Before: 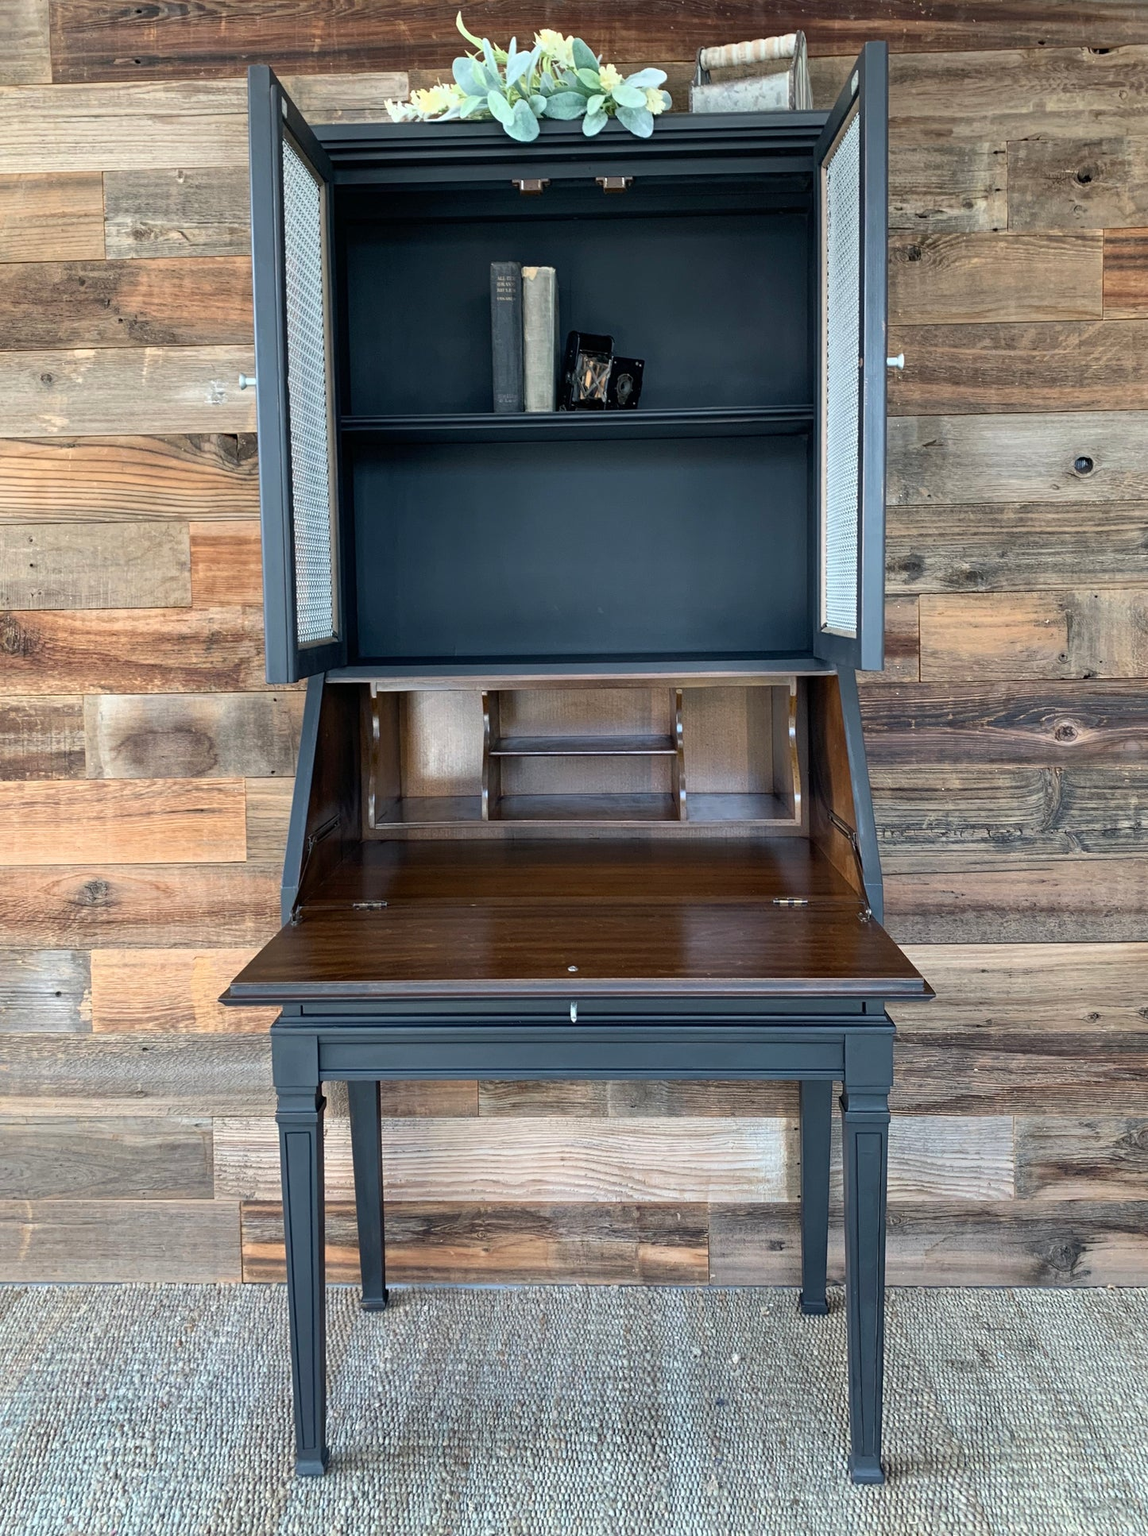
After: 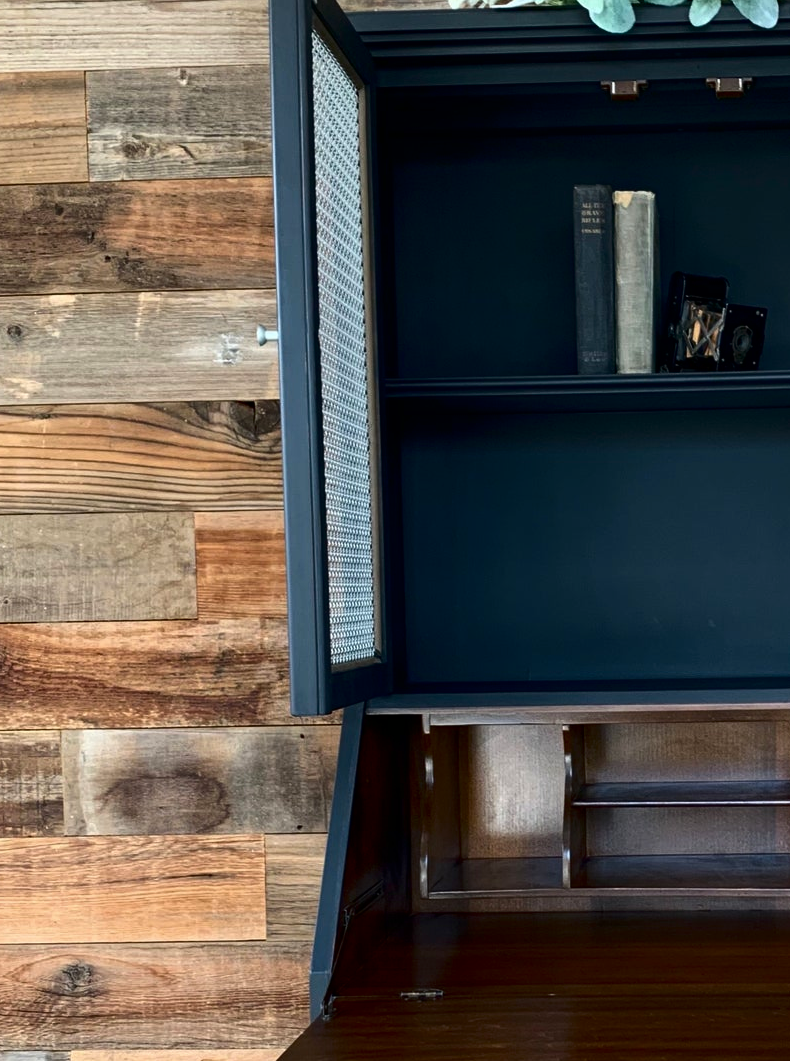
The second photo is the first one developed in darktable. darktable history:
contrast brightness saturation: contrast 0.13, brightness -0.24, saturation 0.14
crop and rotate: left 3.047%, top 7.509%, right 42.236%, bottom 37.598%
